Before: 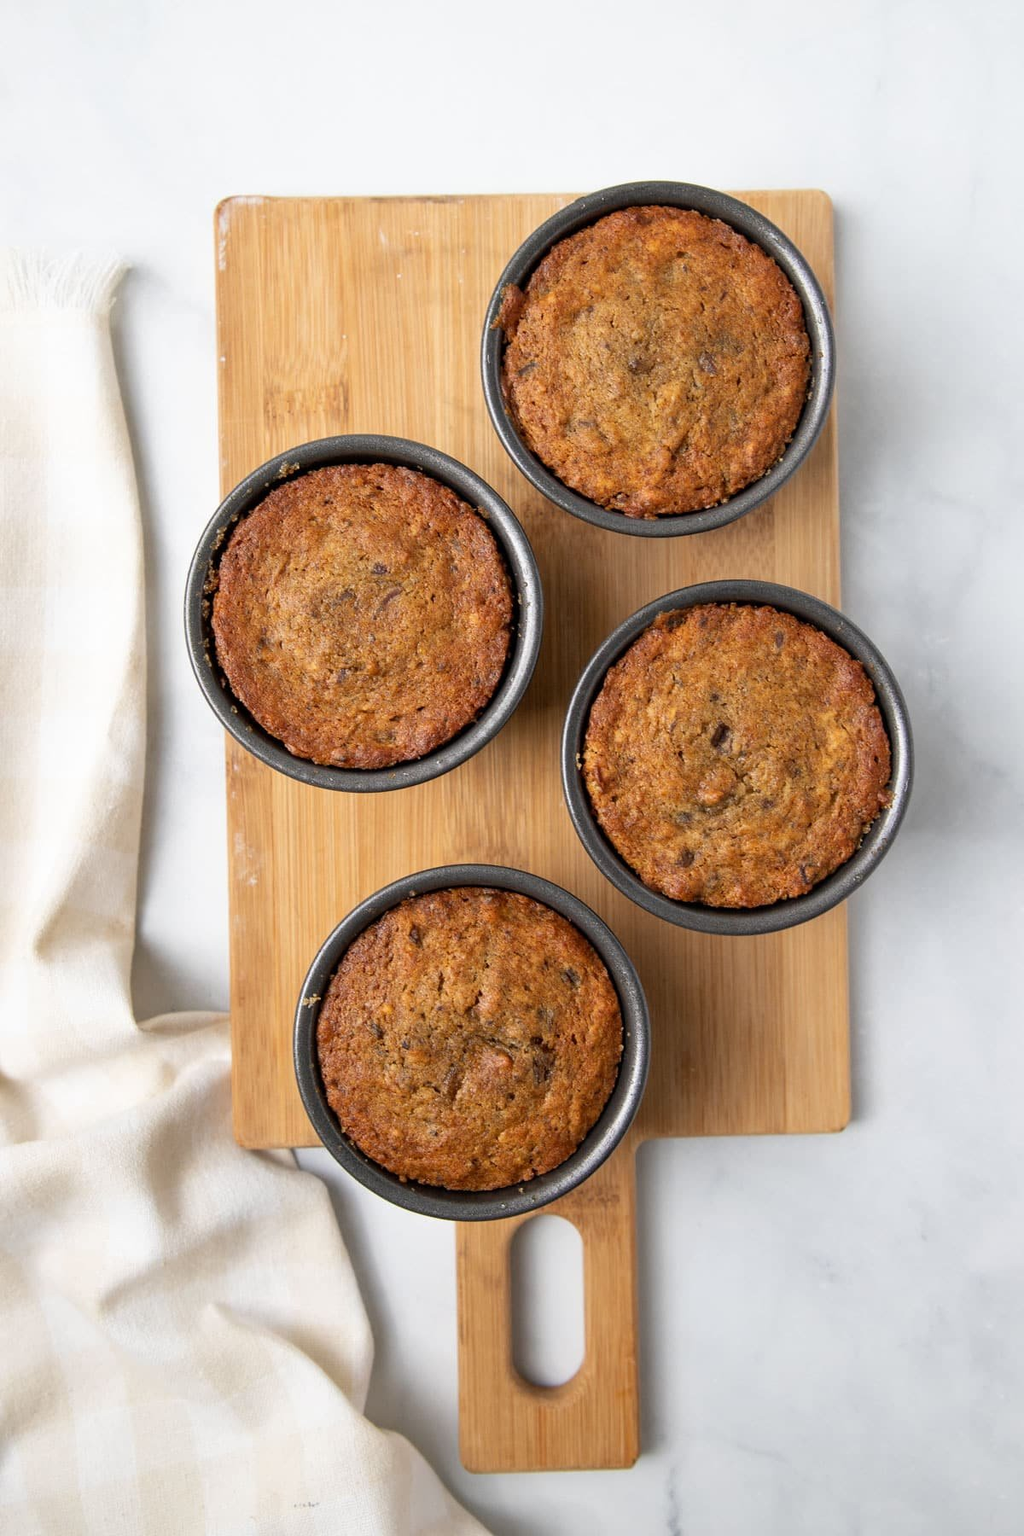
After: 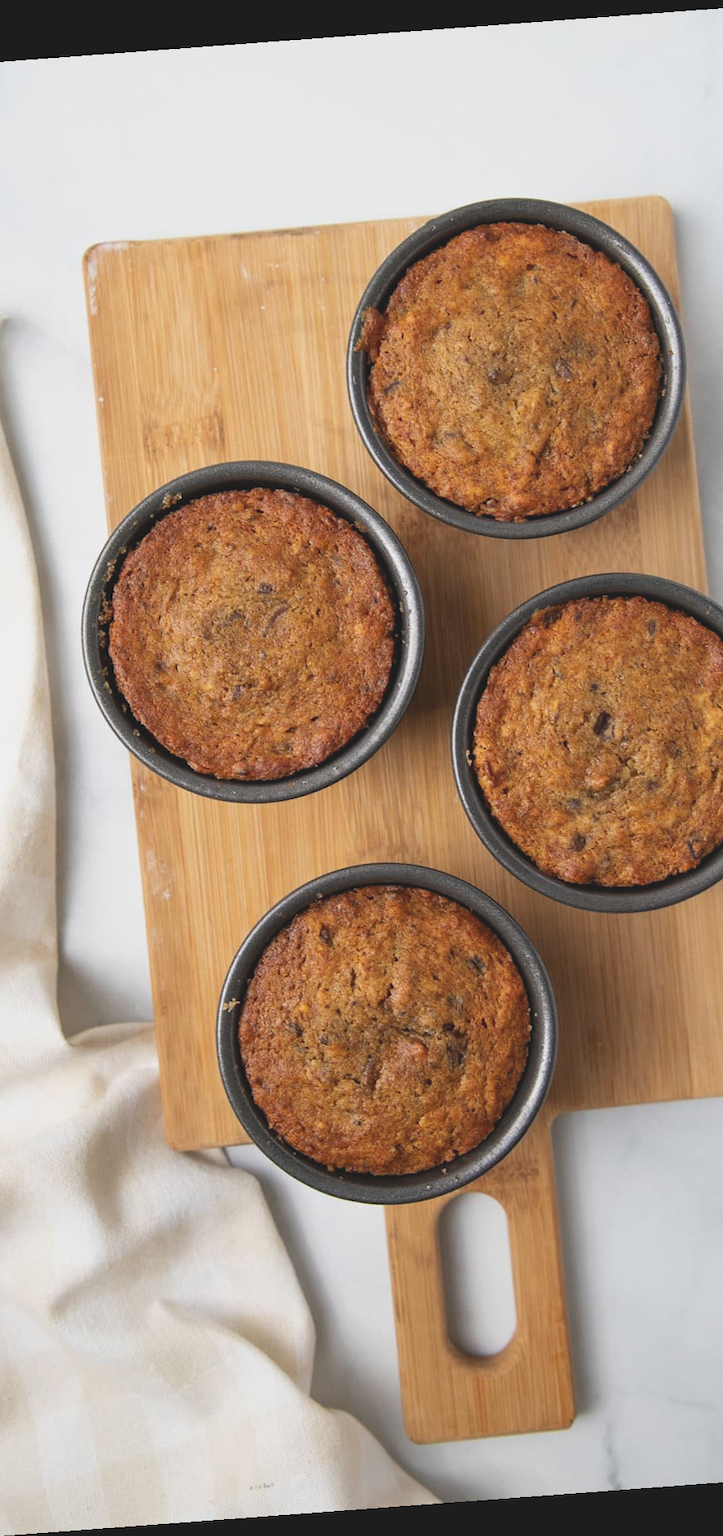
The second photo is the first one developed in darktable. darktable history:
exposure: black level correction -0.014, exposure -0.193 EV, compensate highlight preservation false
rotate and perspective: rotation -4.25°, automatic cropping off
crop and rotate: left 12.648%, right 20.685%
